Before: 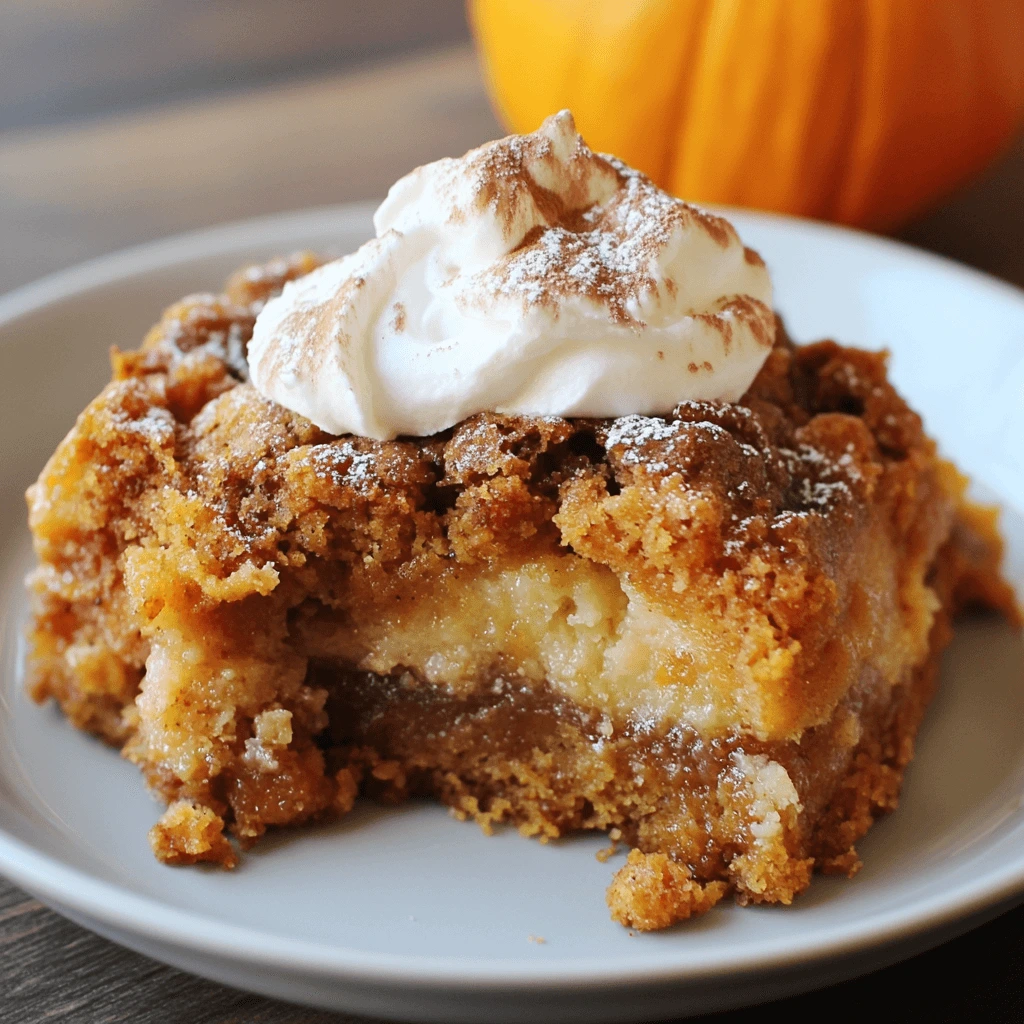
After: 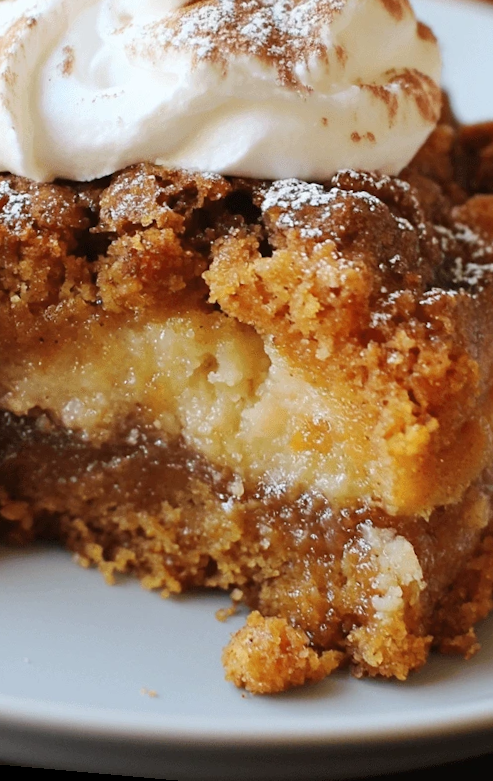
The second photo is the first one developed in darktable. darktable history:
rotate and perspective: rotation 5.12°, automatic cropping off
crop: left 35.432%, top 26.233%, right 20.145%, bottom 3.432%
